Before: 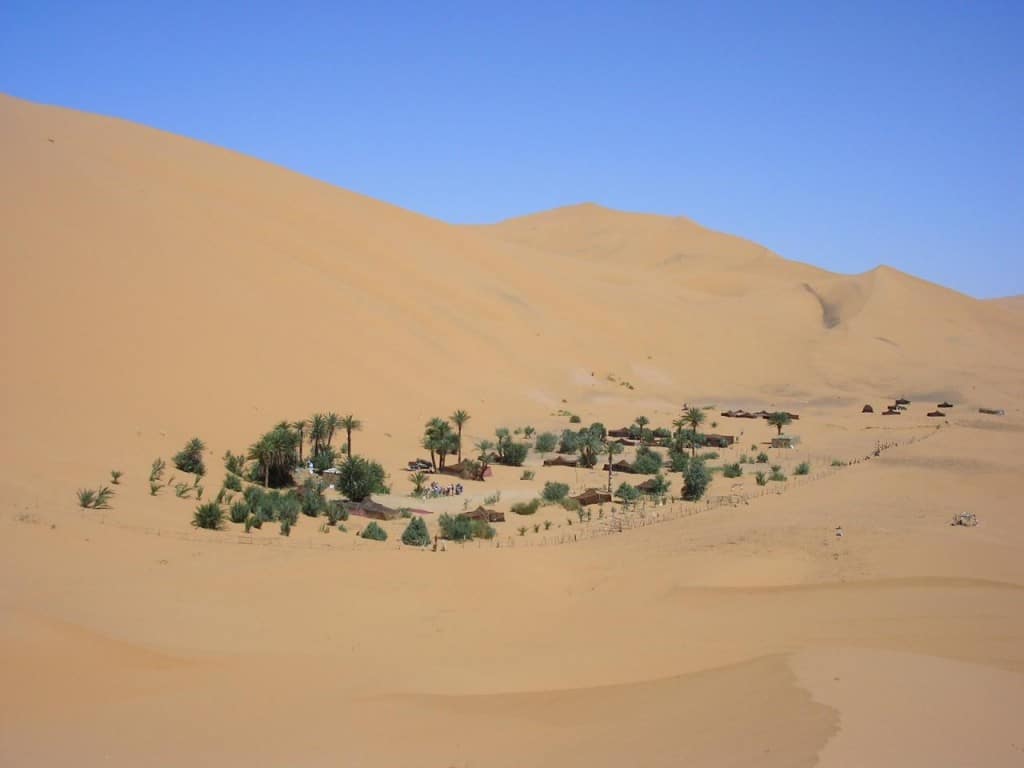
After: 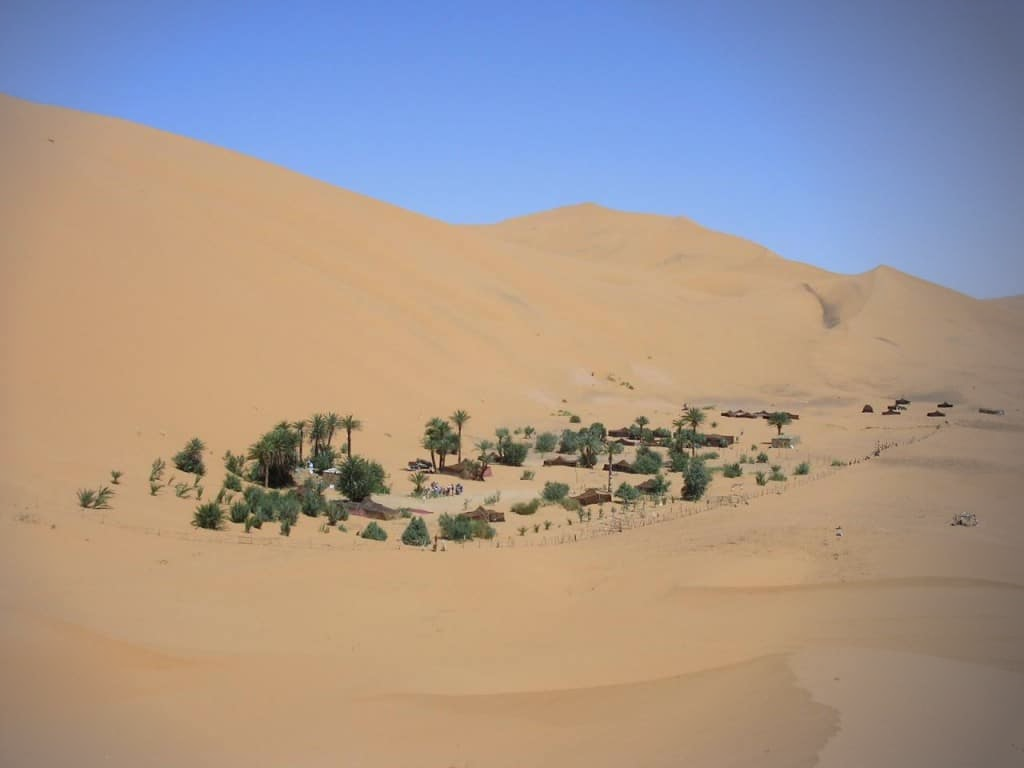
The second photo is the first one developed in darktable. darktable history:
contrast brightness saturation: saturation -0.04
vignetting: center (-0.15, 0.013)
